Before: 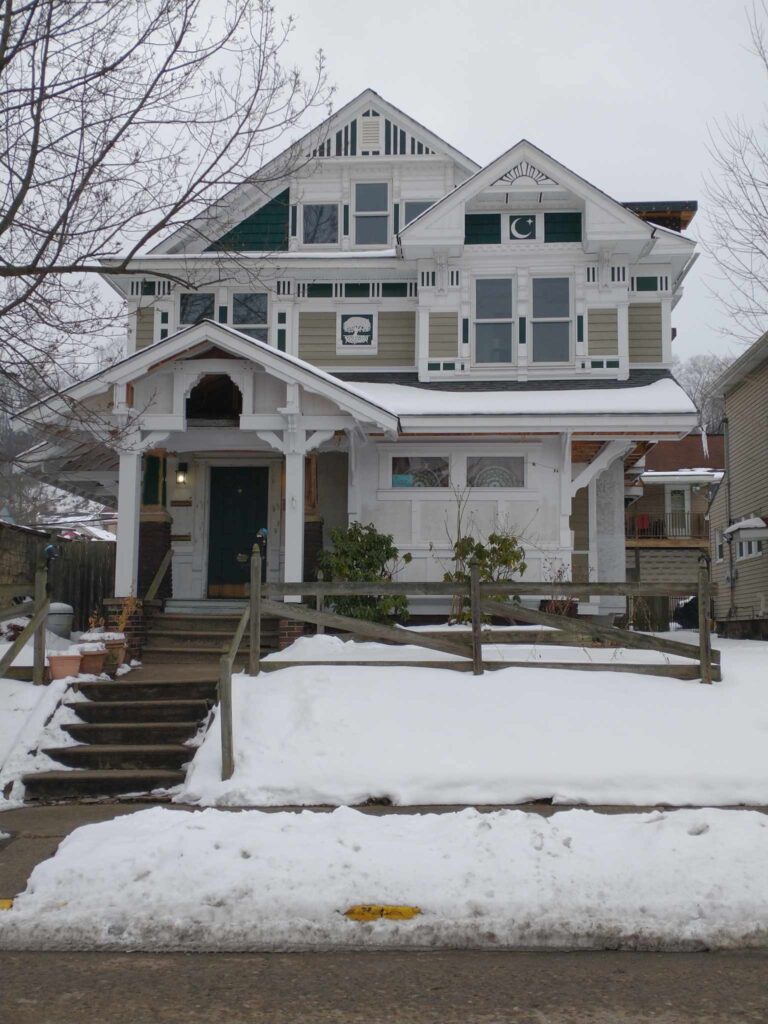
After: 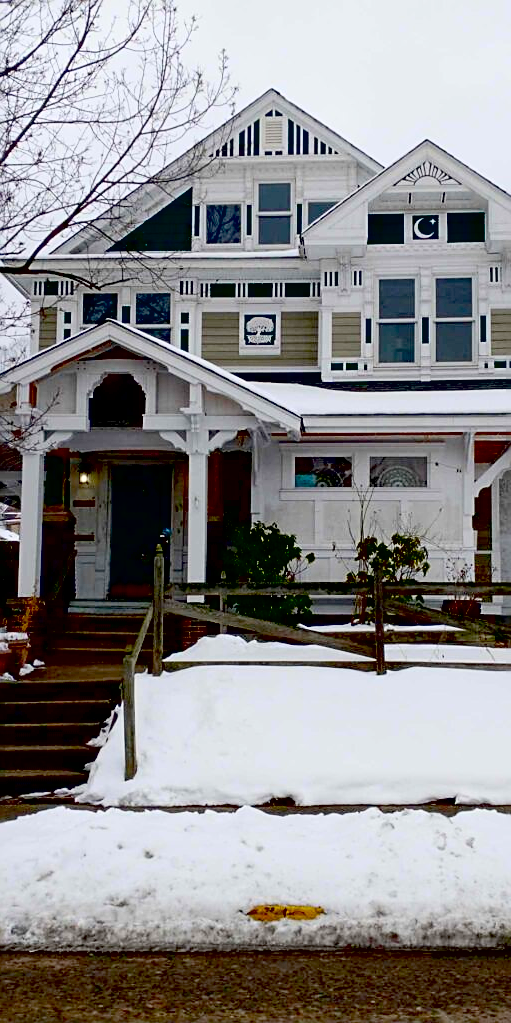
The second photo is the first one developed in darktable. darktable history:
white balance: emerald 1
sharpen: on, module defaults
crop and rotate: left 12.648%, right 20.685%
exposure: black level correction 0.056, compensate highlight preservation false
contrast brightness saturation: contrast 0.2, brightness 0.16, saturation 0.22
